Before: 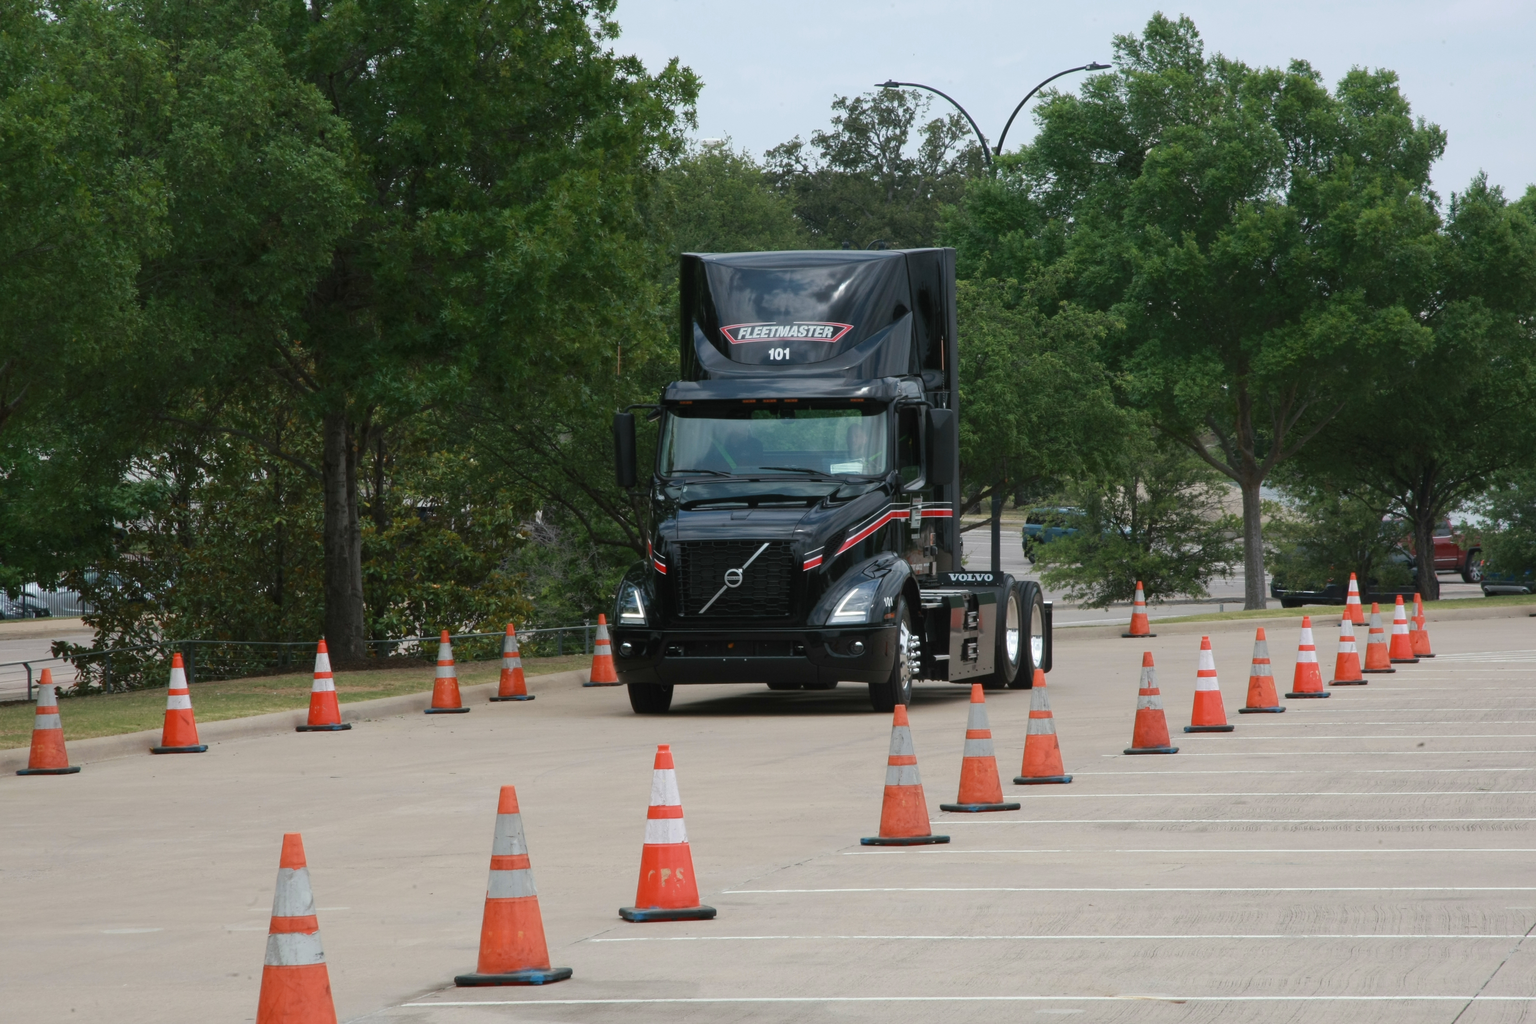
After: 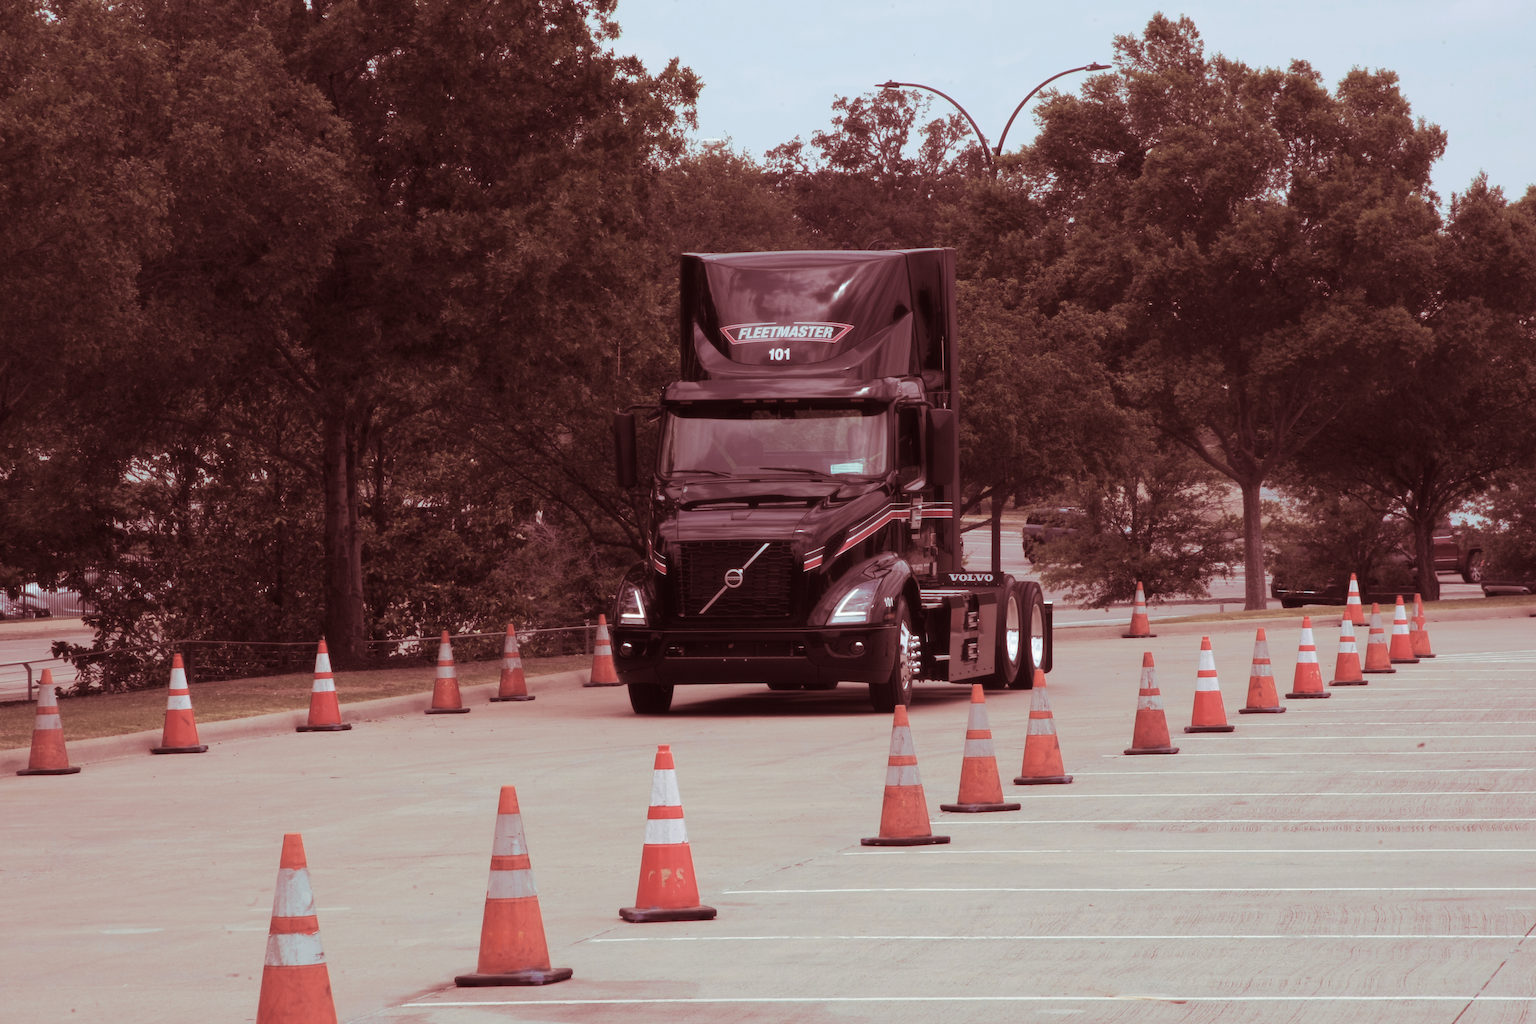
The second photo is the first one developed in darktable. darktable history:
haze removal: strength -0.1, adaptive false
split-toning: highlights › saturation 0, balance -61.83
